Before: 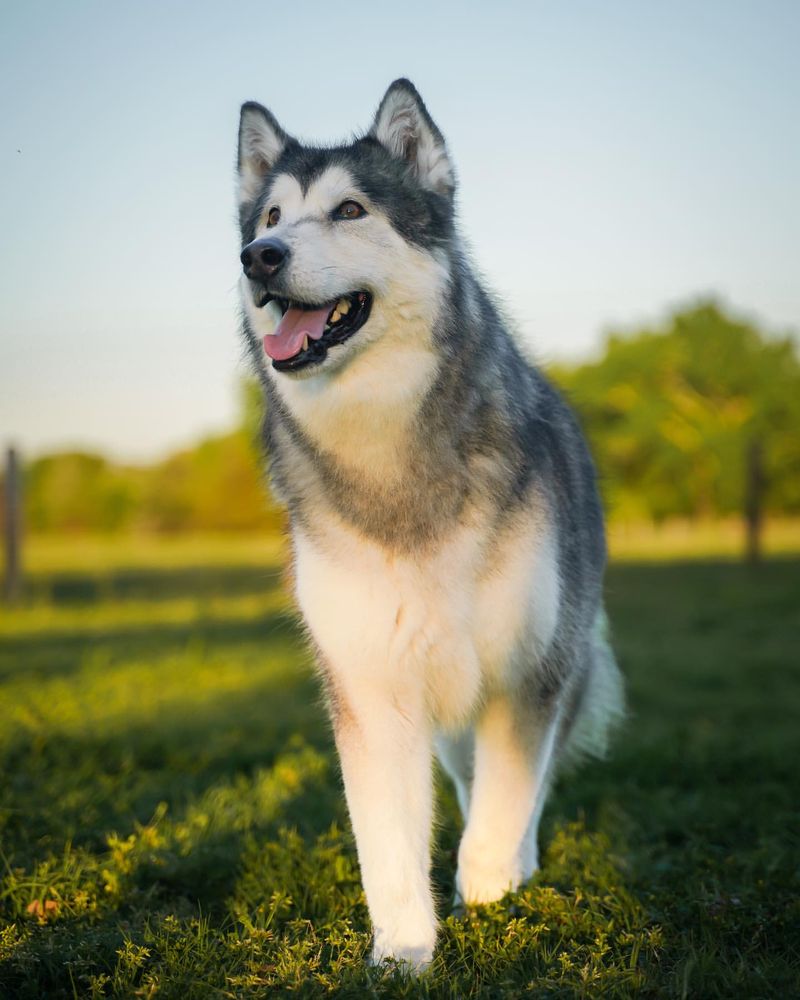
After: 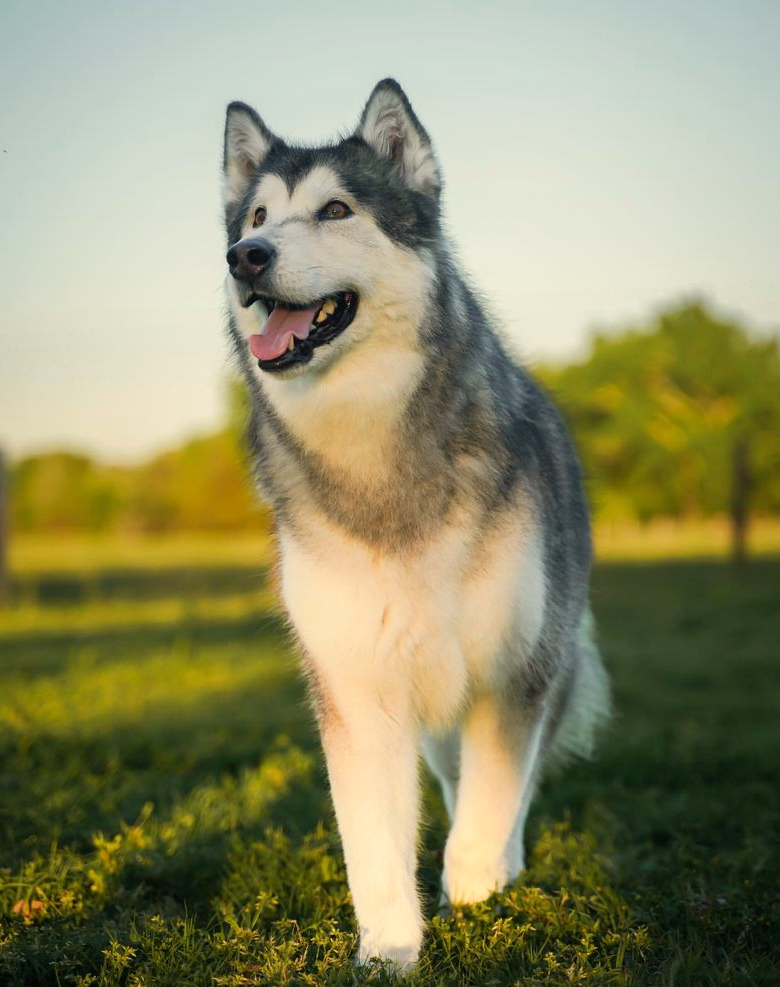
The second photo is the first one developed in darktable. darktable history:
white balance: red 1.029, blue 0.92
crop and rotate: left 1.774%, right 0.633%, bottom 1.28%
